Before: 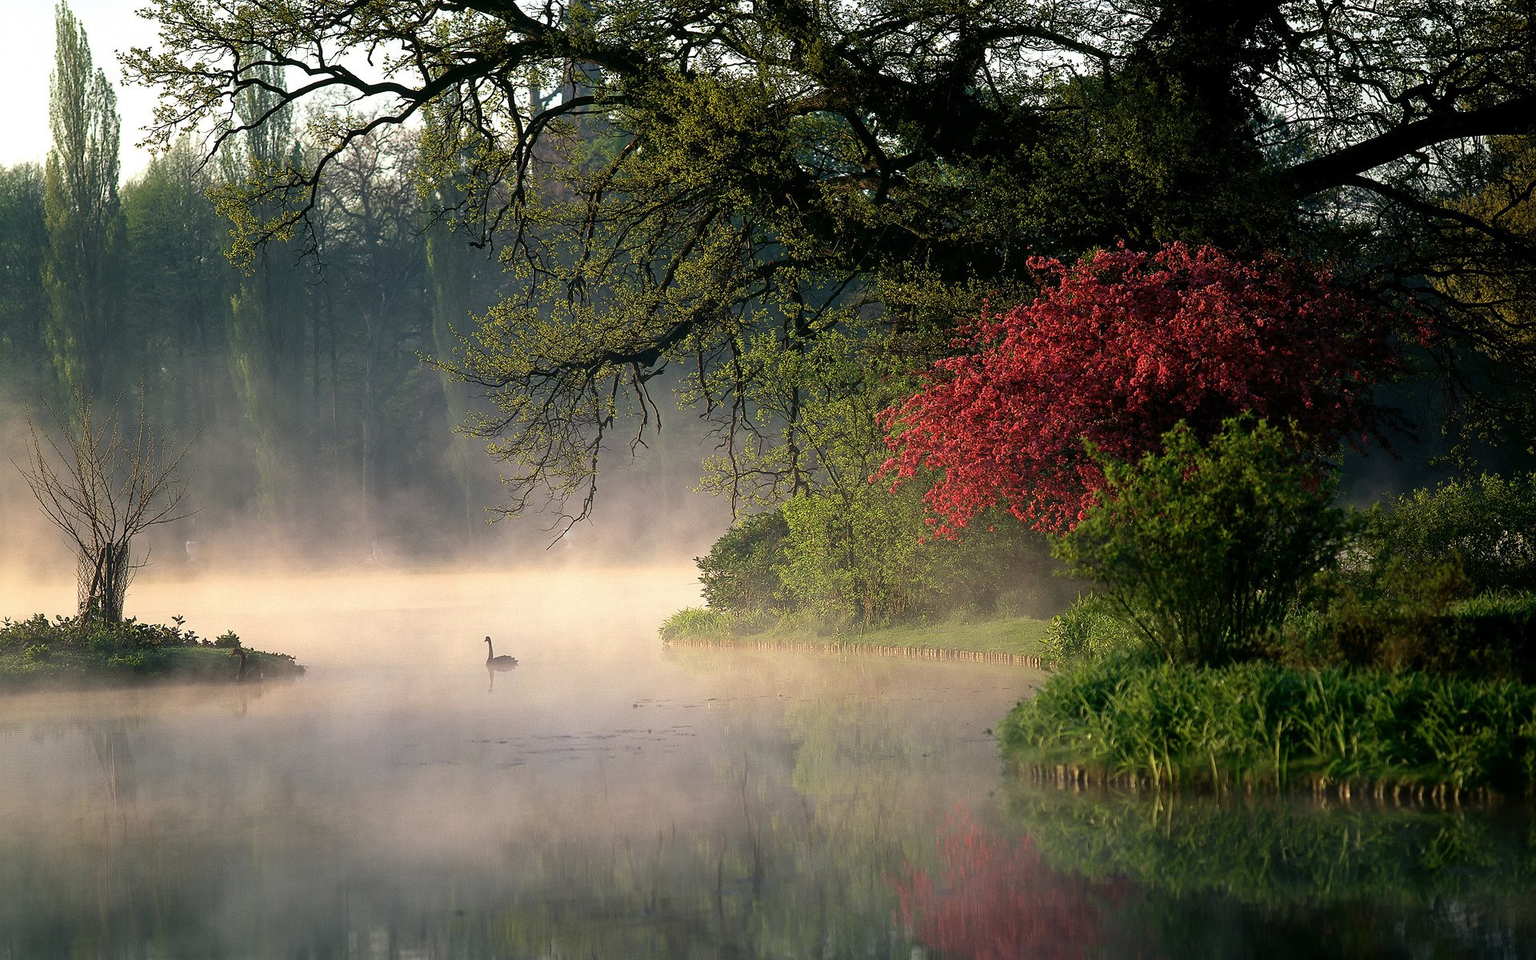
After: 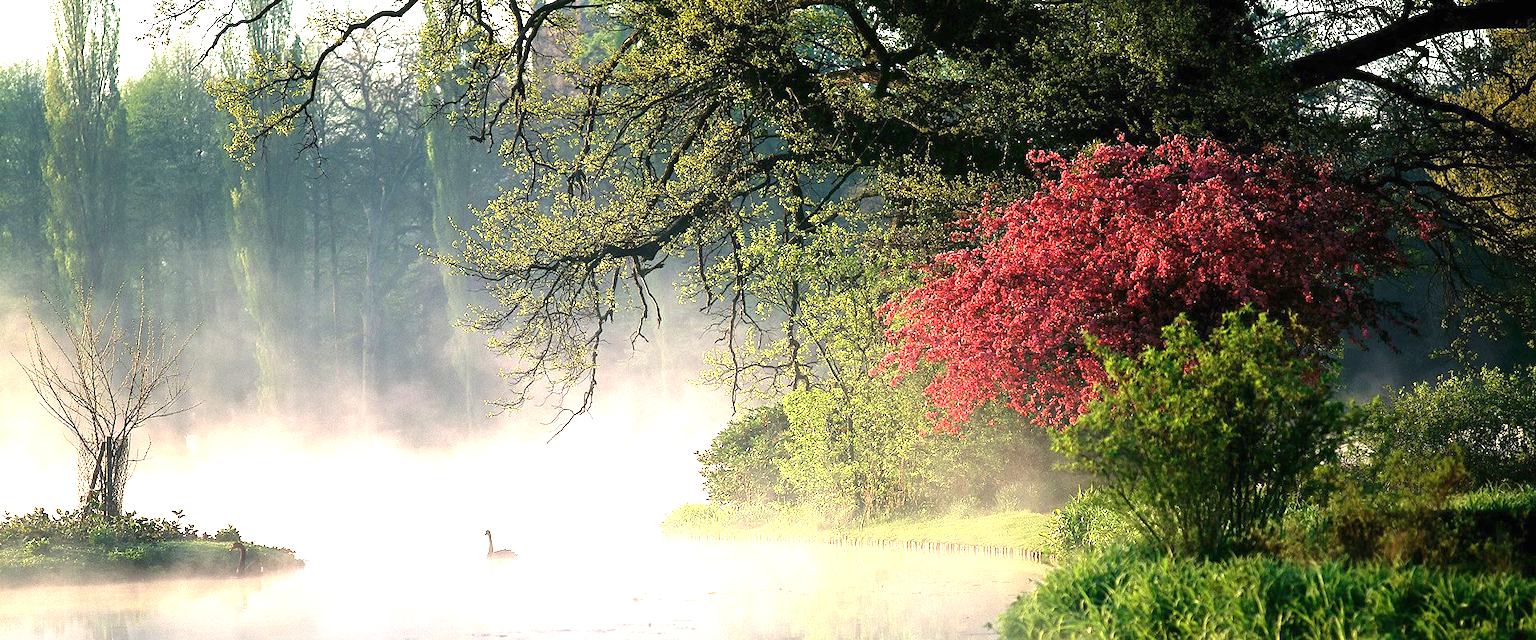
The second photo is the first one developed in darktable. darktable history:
tone equalizer: on, module defaults
crop: top 11.166%, bottom 22.168%
exposure: black level correction 0, exposure 1.741 EV, compensate exposure bias true, compensate highlight preservation false
